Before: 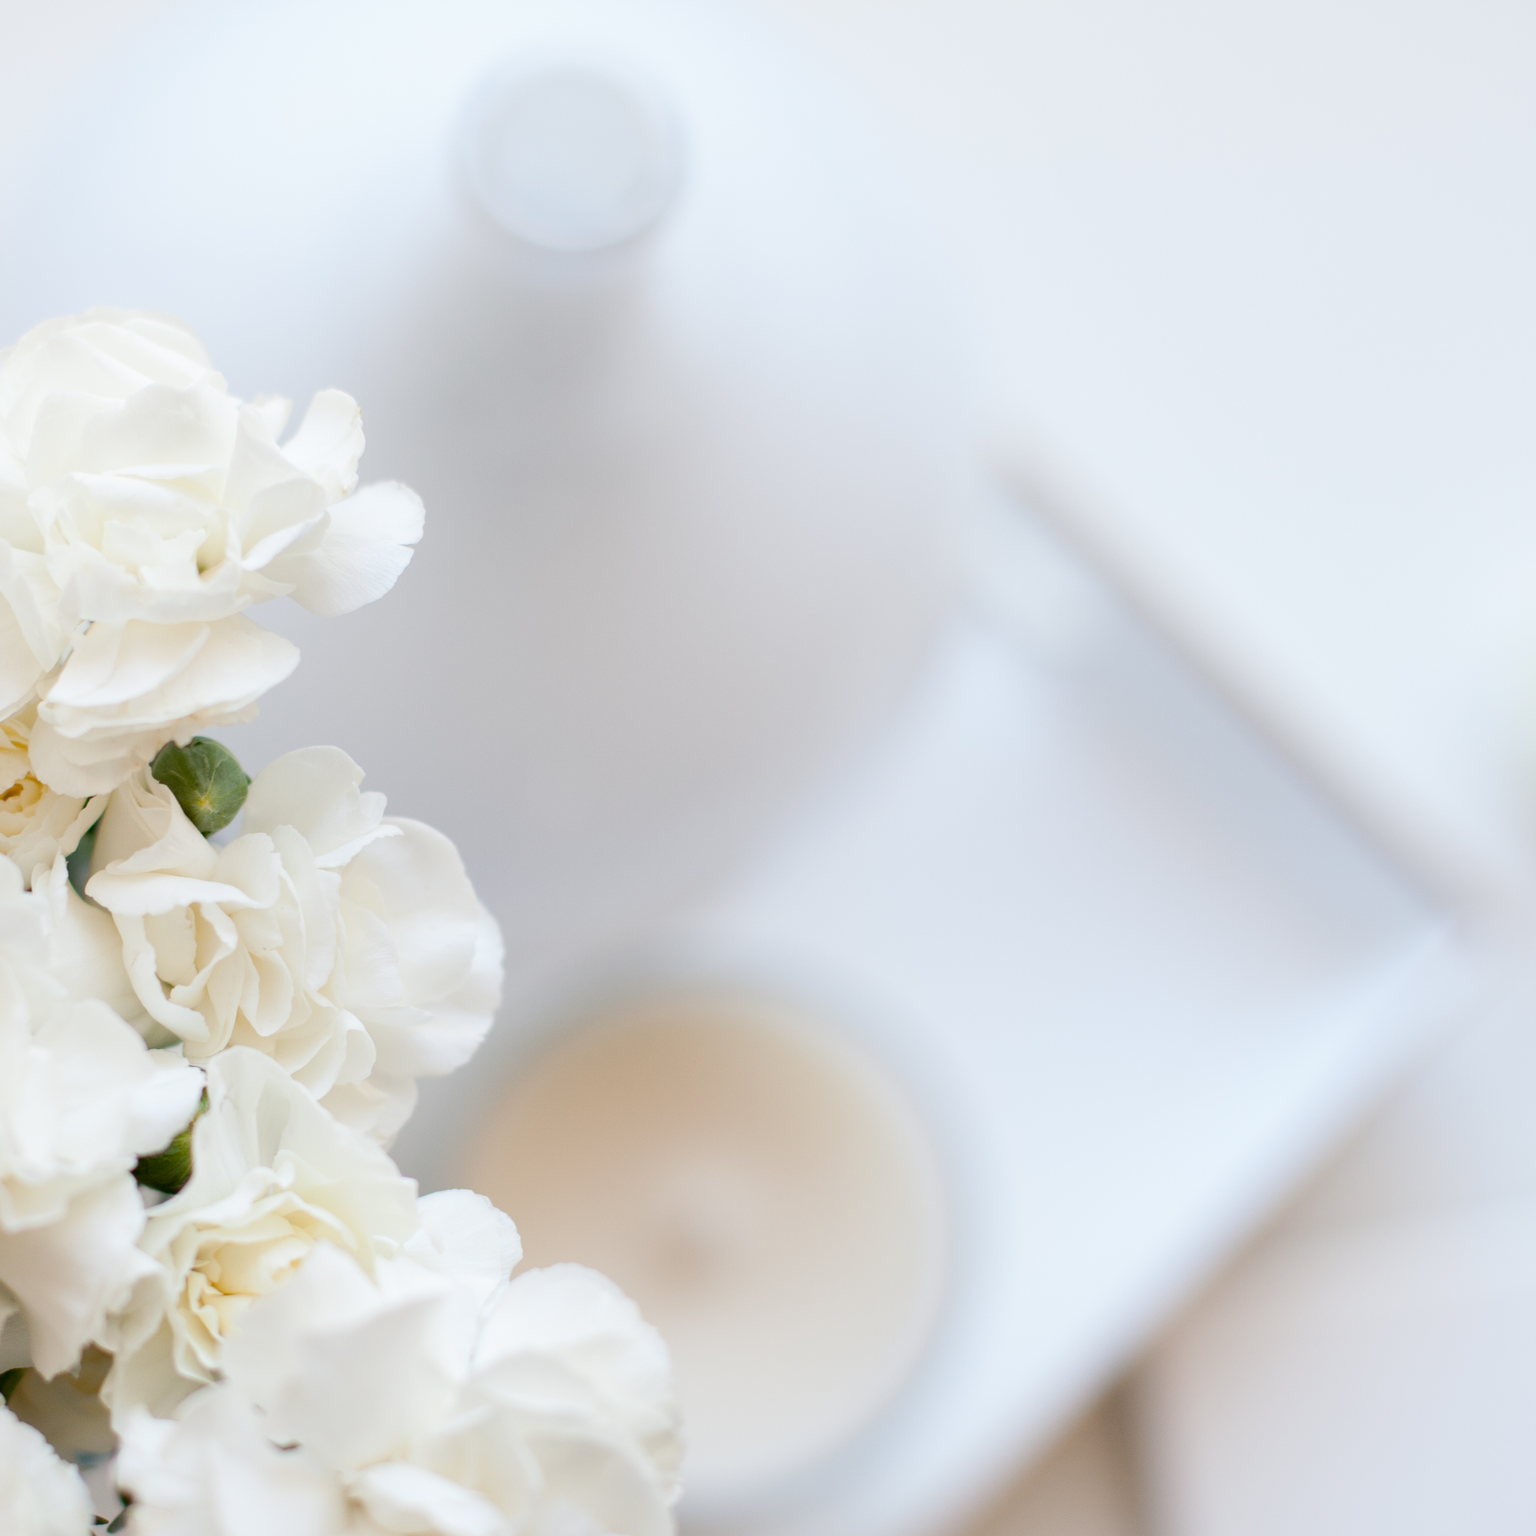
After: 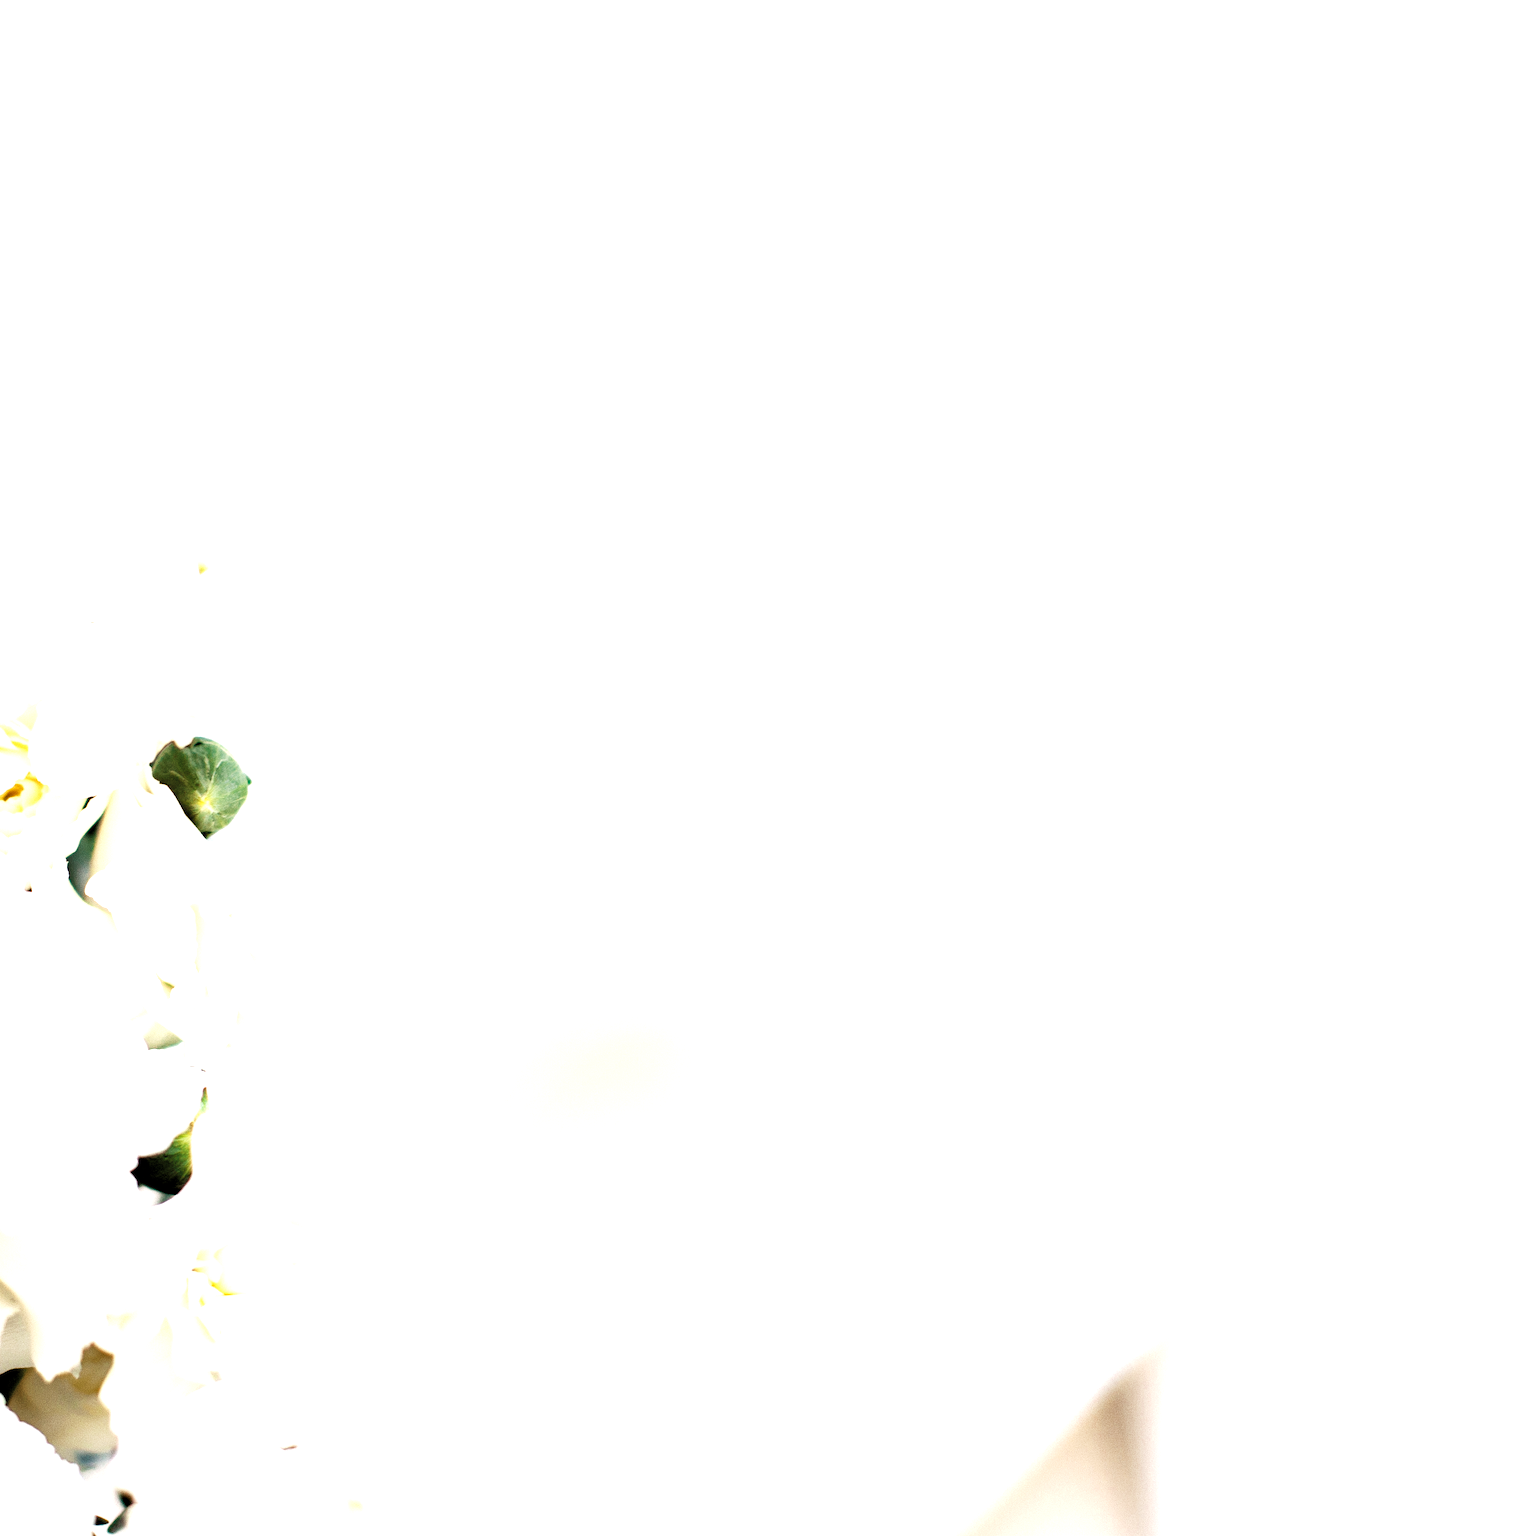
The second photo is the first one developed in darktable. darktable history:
base curve: curves: ch0 [(0, 0) (0.007, 0.004) (0.027, 0.03) (0.046, 0.07) (0.207, 0.54) (0.442, 0.872) (0.673, 0.972) (1, 1)], preserve colors none
color zones: curves: ch0 [(0, 0.5) (0.125, 0.4) (0.25, 0.5) (0.375, 0.4) (0.5, 0.4) (0.625, 0.35) (0.75, 0.35) (0.875, 0.5)]; ch1 [(0, 0.35) (0.125, 0.45) (0.25, 0.35) (0.375, 0.35) (0.5, 0.35) (0.625, 0.35) (0.75, 0.45) (0.875, 0.35)]; ch2 [(0, 0.6) (0.125, 0.5) (0.25, 0.5) (0.375, 0.6) (0.5, 0.6) (0.625, 0.5) (0.75, 0.5) (0.875, 0.5)]
levels: levels [0.129, 0.519, 0.867]
haze removal: compatibility mode true, adaptive false
